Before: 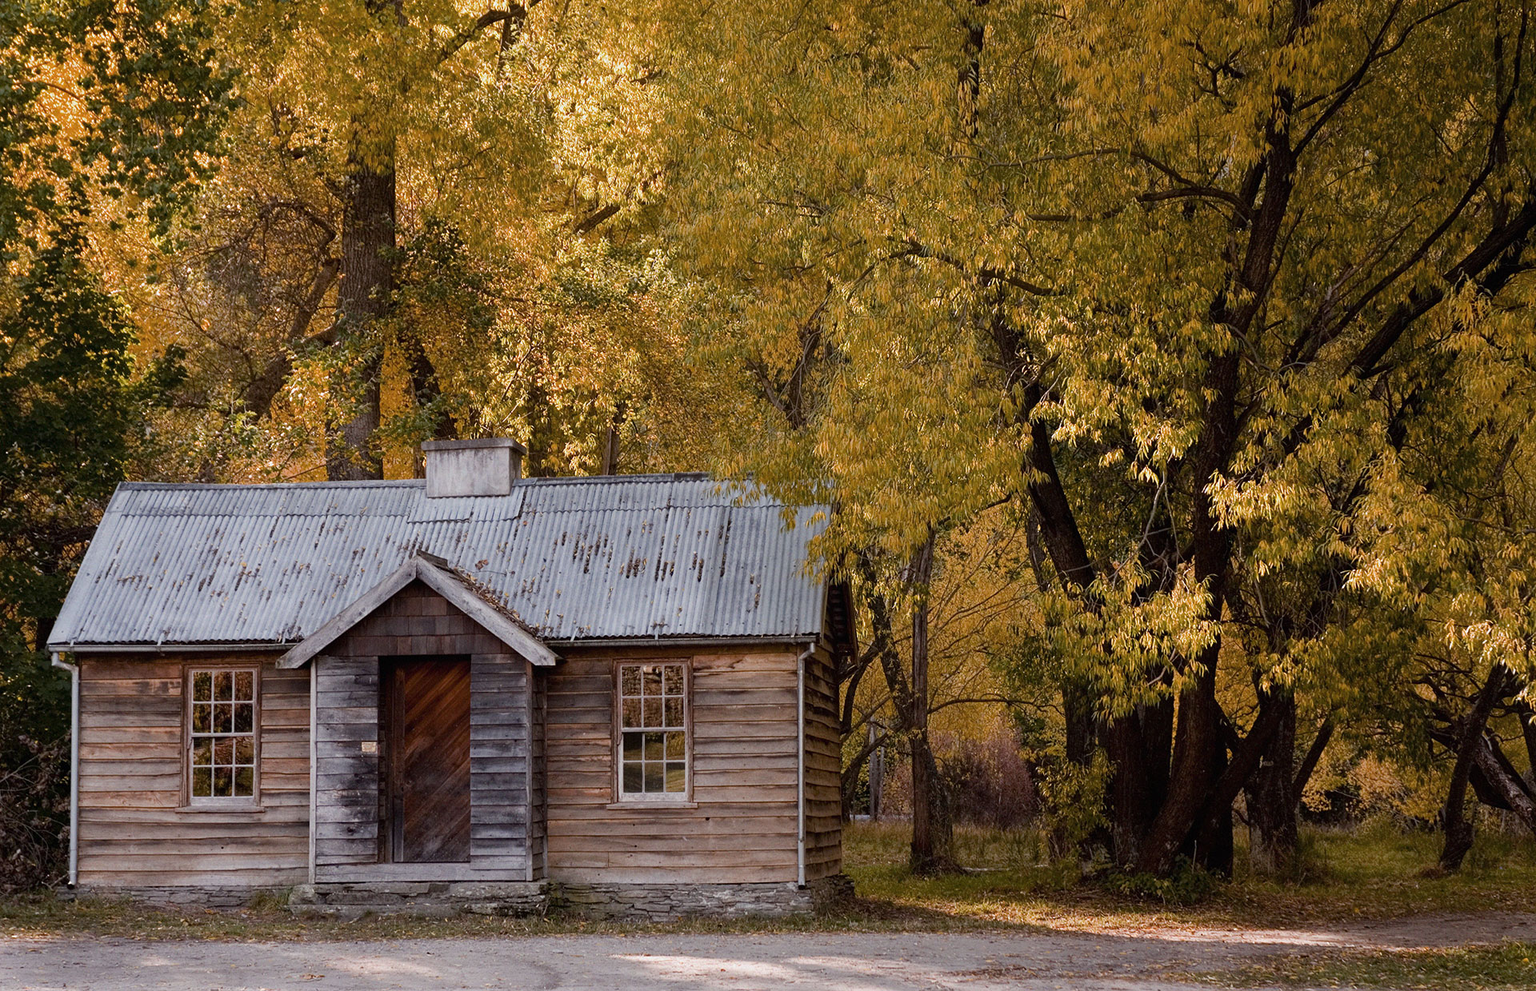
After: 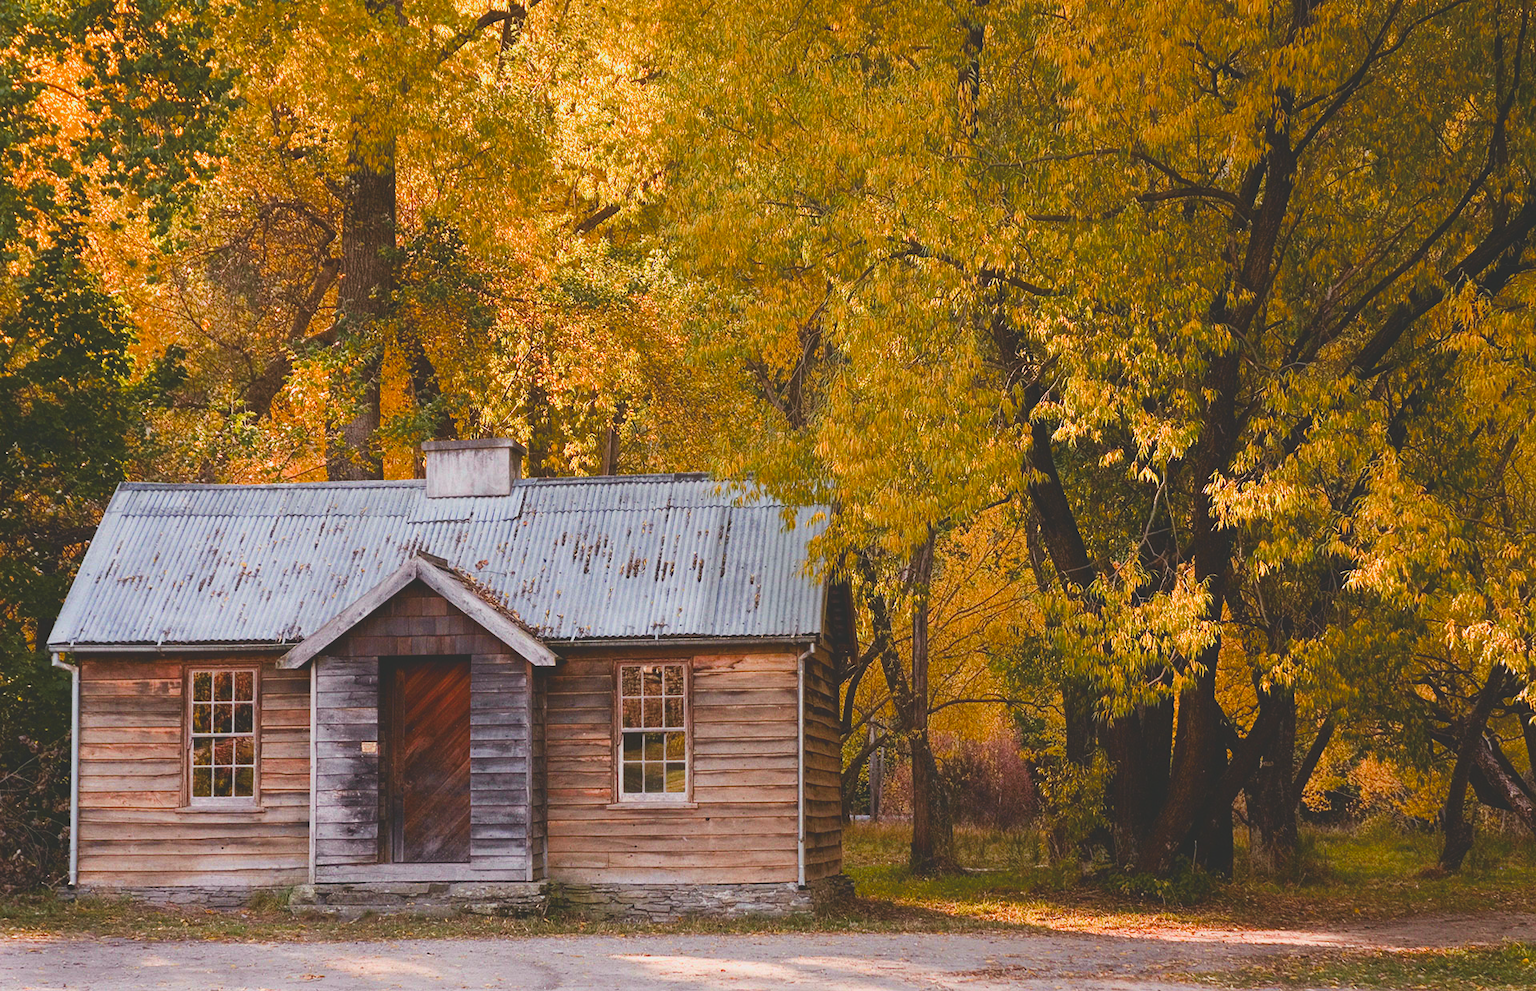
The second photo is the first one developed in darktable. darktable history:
color balance rgb: perceptual saturation grading › global saturation 35%, perceptual saturation grading › highlights -30%, perceptual saturation grading › shadows 35%, perceptual brilliance grading › global brilliance 3%, perceptual brilliance grading › highlights -3%, perceptual brilliance grading › shadows 3%
tone curve: curves: ch0 [(0.003, 0.032) (0.037, 0.037) (0.142, 0.117) (0.279, 0.311) (0.405, 0.49) (0.526, 0.651) (0.722, 0.857) (0.875, 0.946) (1, 0.98)]; ch1 [(0, 0) (0.305, 0.325) (0.453, 0.437) (0.482, 0.473) (0.501, 0.498) (0.515, 0.523) (0.559, 0.591) (0.6, 0.659) (0.656, 0.71) (1, 1)]; ch2 [(0, 0) (0.323, 0.277) (0.424, 0.396) (0.479, 0.484) (0.499, 0.502) (0.515, 0.537) (0.564, 0.595) (0.644, 0.703) (0.742, 0.803) (1, 1)], color space Lab, independent channels, preserve colors none
exposure: black level correction -0.036, exposure -0.497 EV, compensate highlight preservation false
